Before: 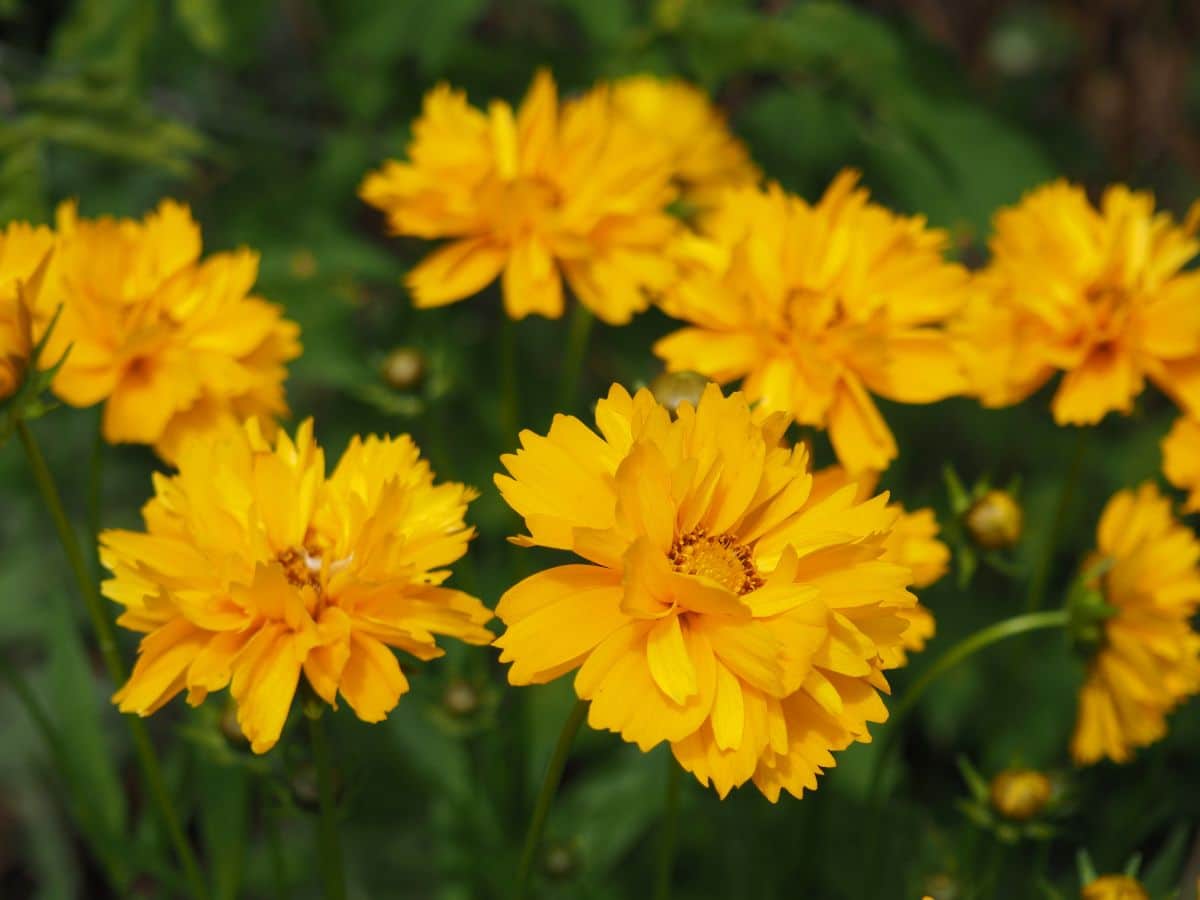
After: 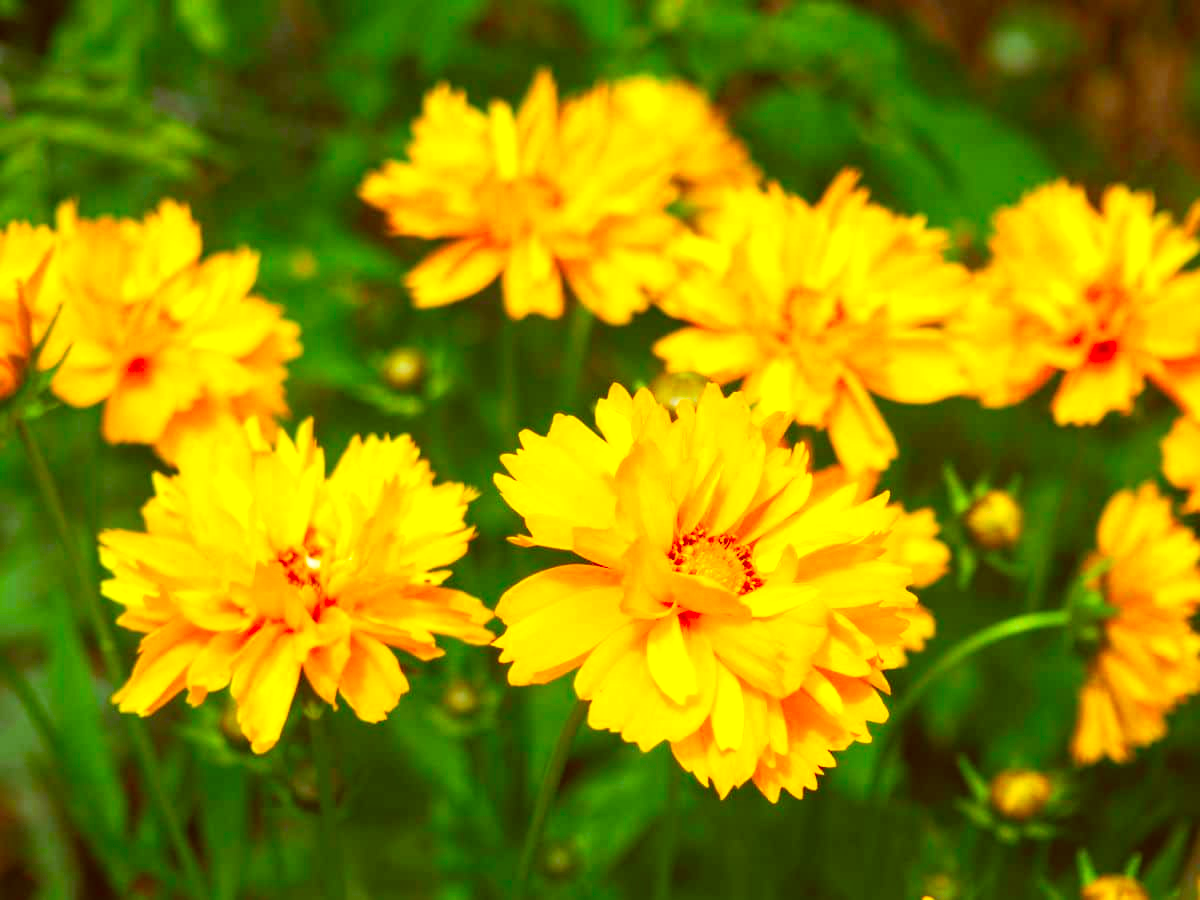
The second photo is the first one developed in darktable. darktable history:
local contrast: detail 110%
contrast brightness saturation: contrast 0.2, brightness 0.2, saturation 0.8
color correction: highlights a* -14.62, highlights b* -16.22, shadows a* 10.12, shadows b* 29.4
levels: levels [0, 0.43, 0.859]
